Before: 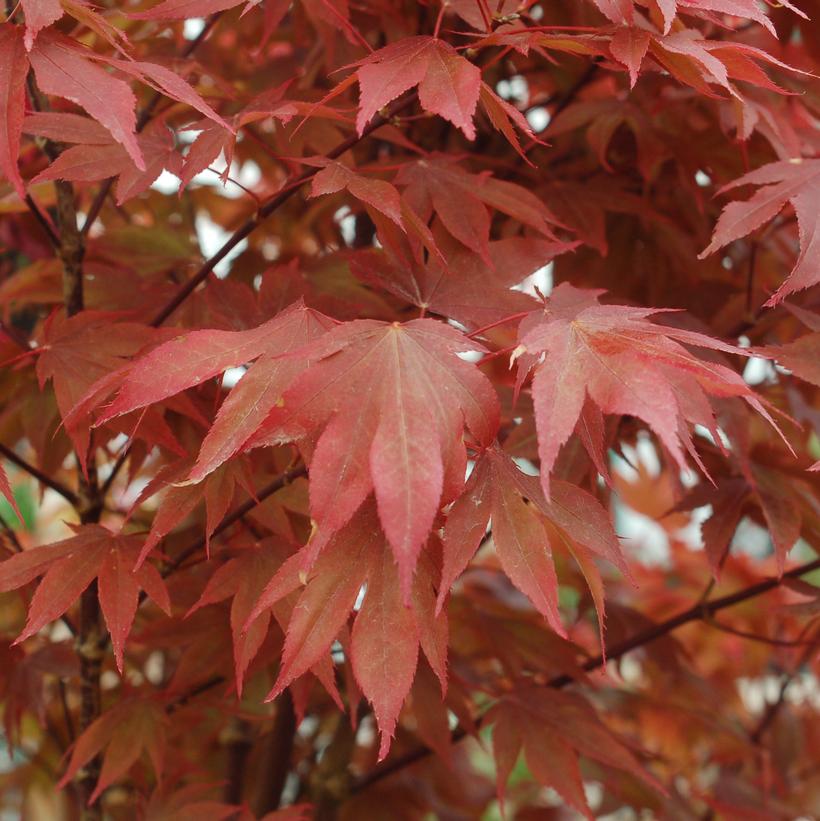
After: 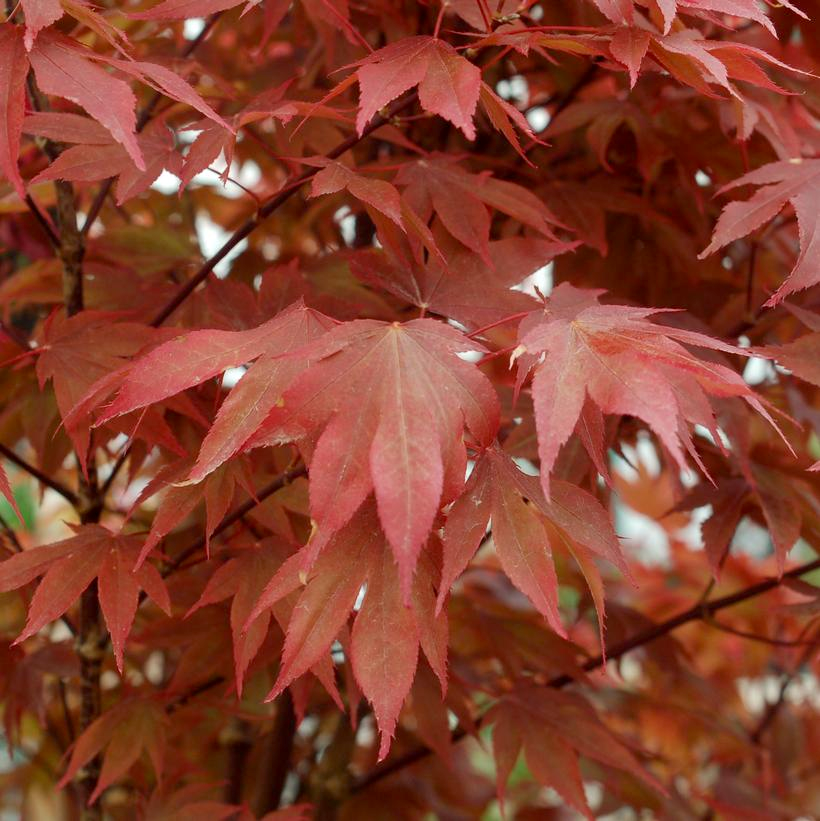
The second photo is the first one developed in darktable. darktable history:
exposure: black level correction 0.005, exposure 0.016 EV, compensate highlight preservation false
